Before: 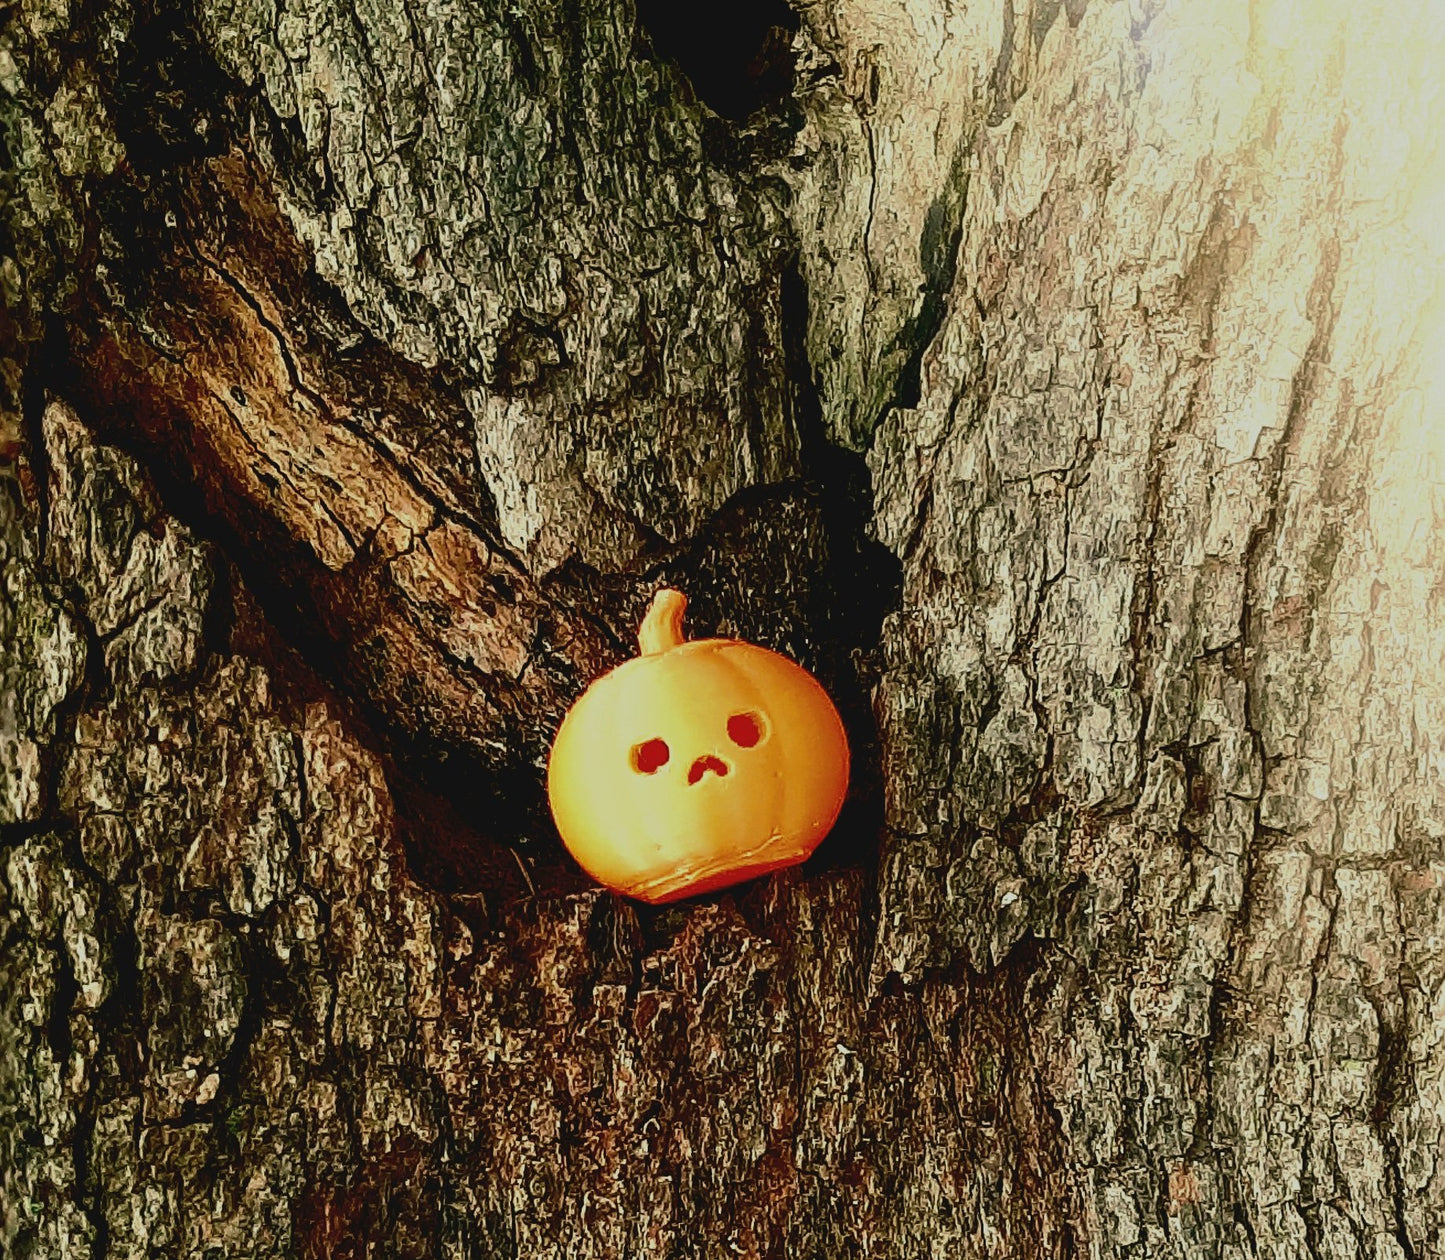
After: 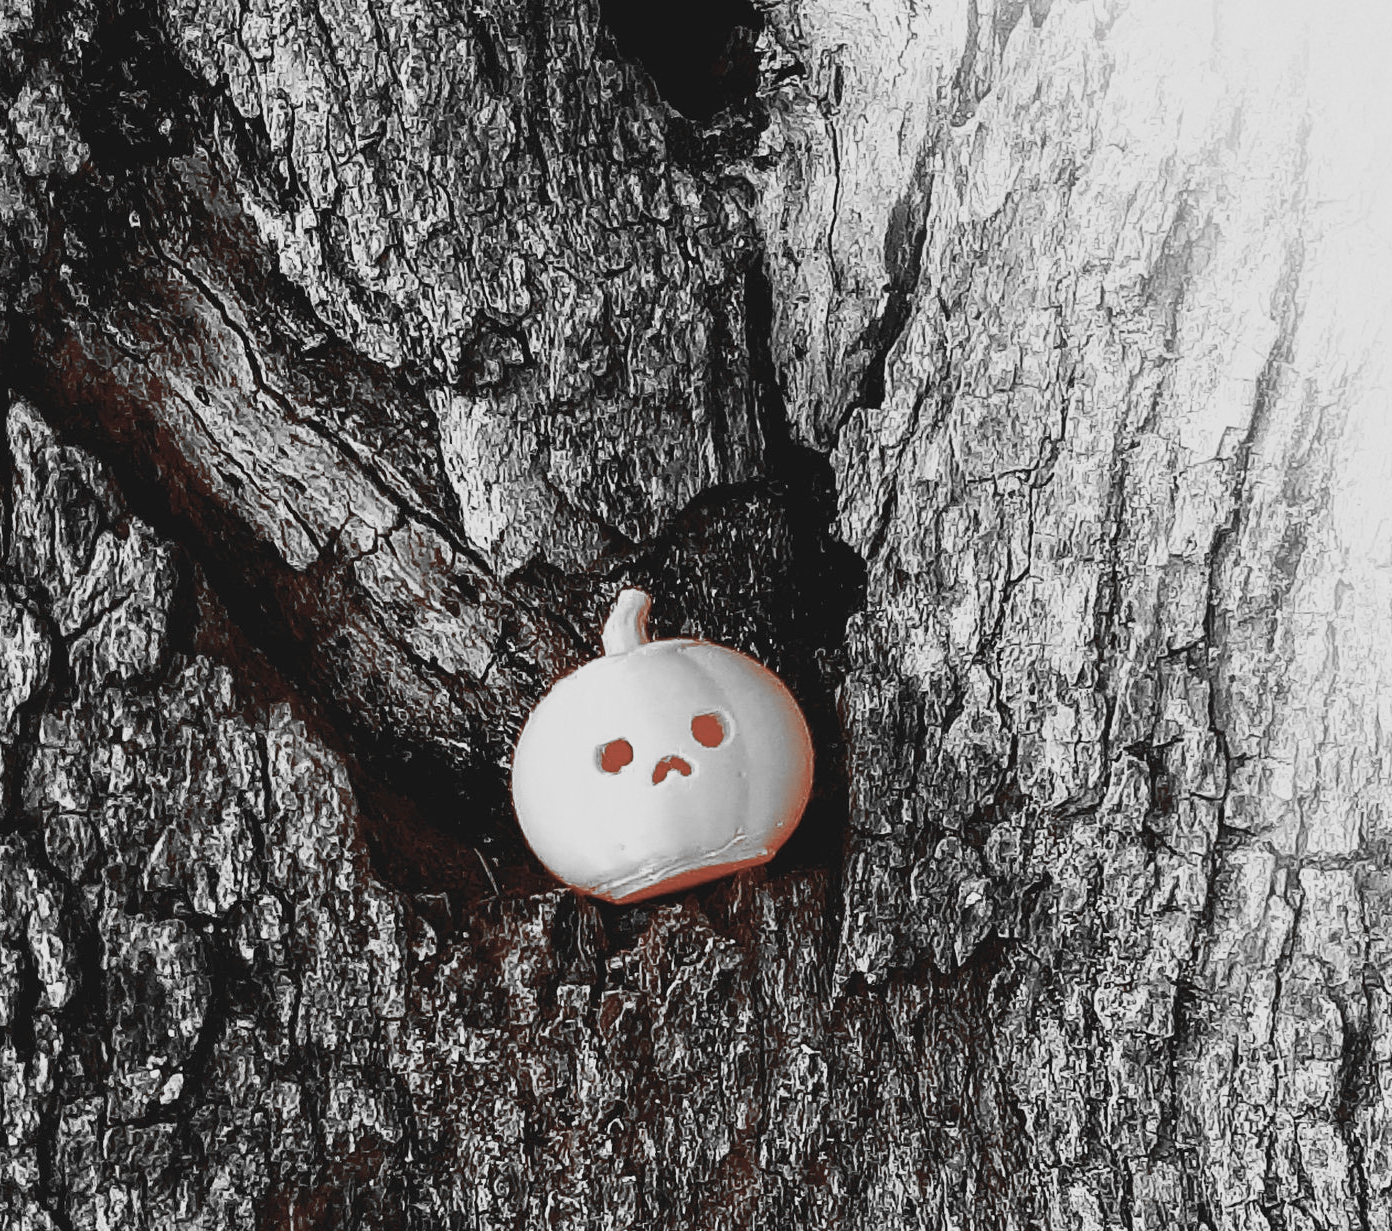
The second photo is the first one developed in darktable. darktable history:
crop and rotate: left 2.536%, right 1.107%, bottom 2.246%
color zones: curves: ch1 [(0, 0.006) (0.094, 0.285) (0.171, 0.001) (0.429, 0.001) (0.571, 0.003) (0.714, 0.004) (0.857, 0.004) (1, 0.006)]
base curve: curves: ch0 [(0, 0) (0.088, 0.125) (0.176, 0.251) (0.354, 0.501) (0.613, 0.749) (1, 0.877)], preserve colors none
